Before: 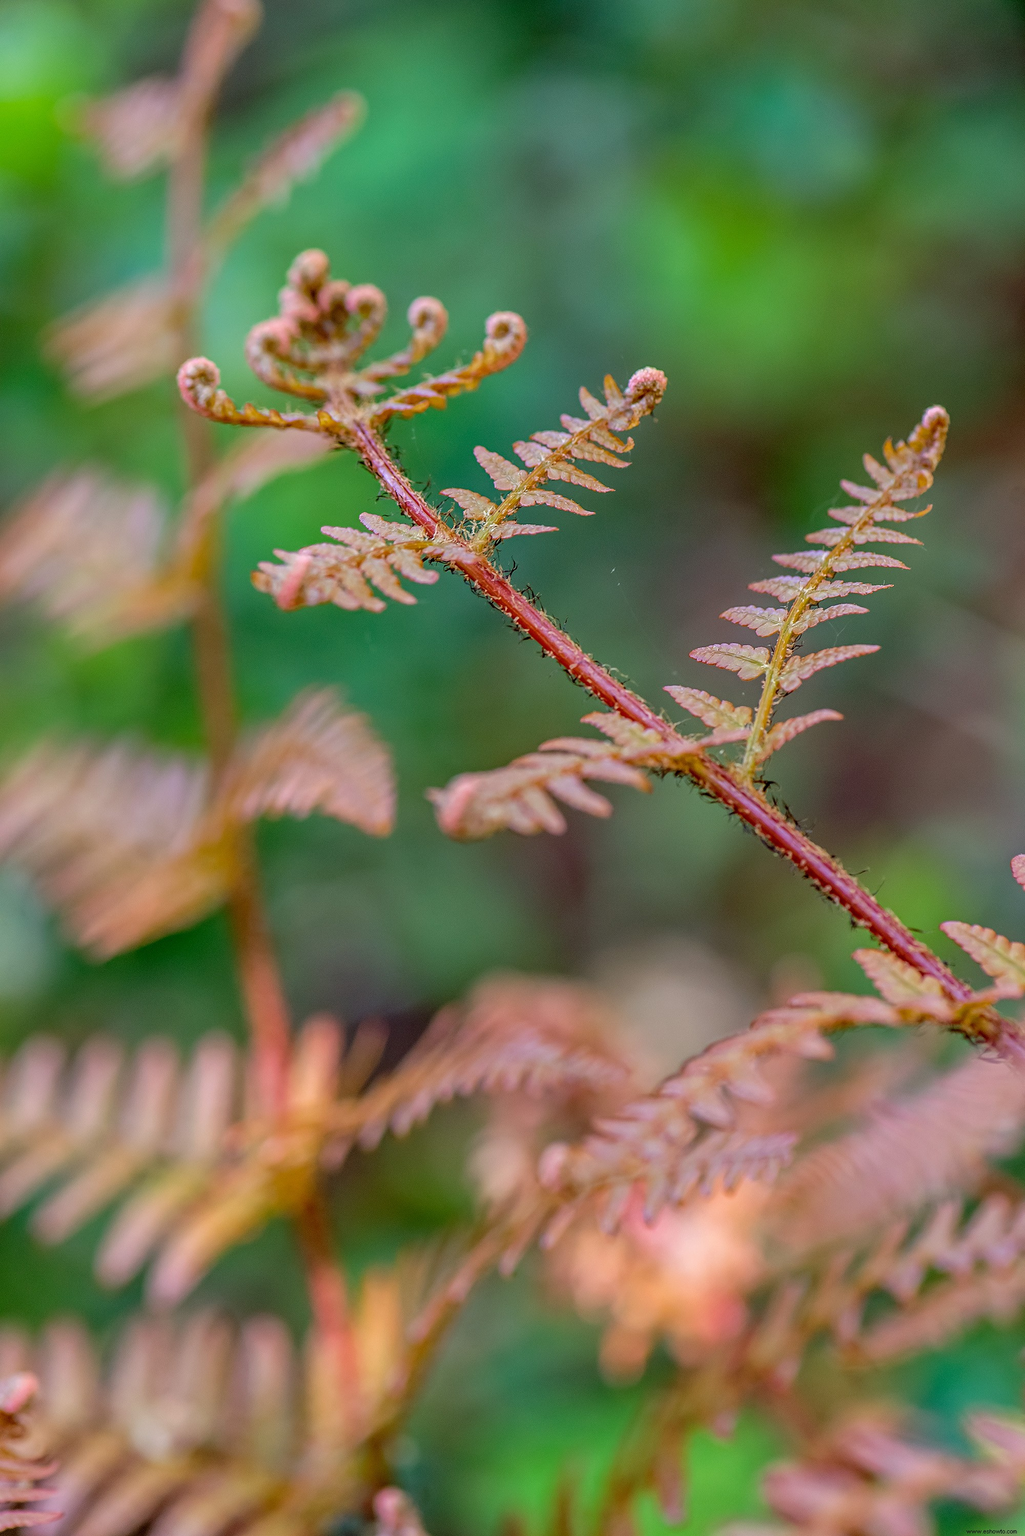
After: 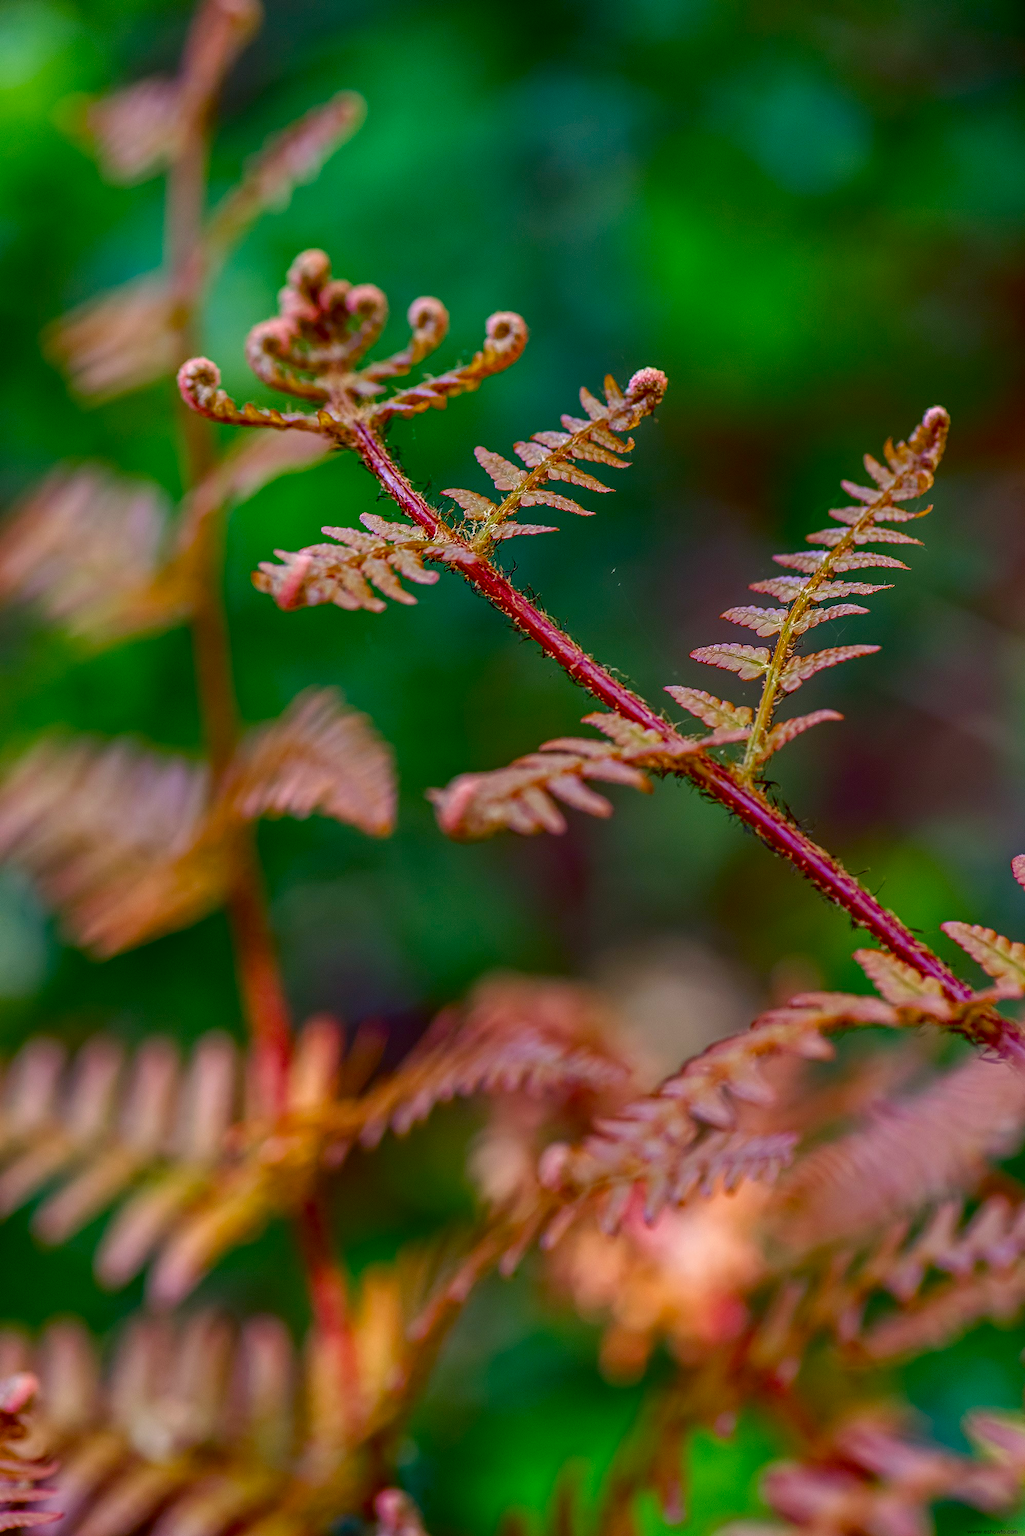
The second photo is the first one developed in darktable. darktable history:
white balance: red 0.98, blue 1.034
contrast brightness saturation: contrast 0.13, brightness -0.24, saturation 0.14
color balance rgb: shadows lift › chroma 3%, shadows lift › hue 280.8°, power › hue 330°, highlights gain › chroma 3%, highlights gain › hue 75.6°, global offset › luminance 0.7%, perceptual saturation grading › global saturation 20%, perceptual saturation grading › highlights -25%, perceptual saturation grading › shadows 50%, global vibrance 20.33%
